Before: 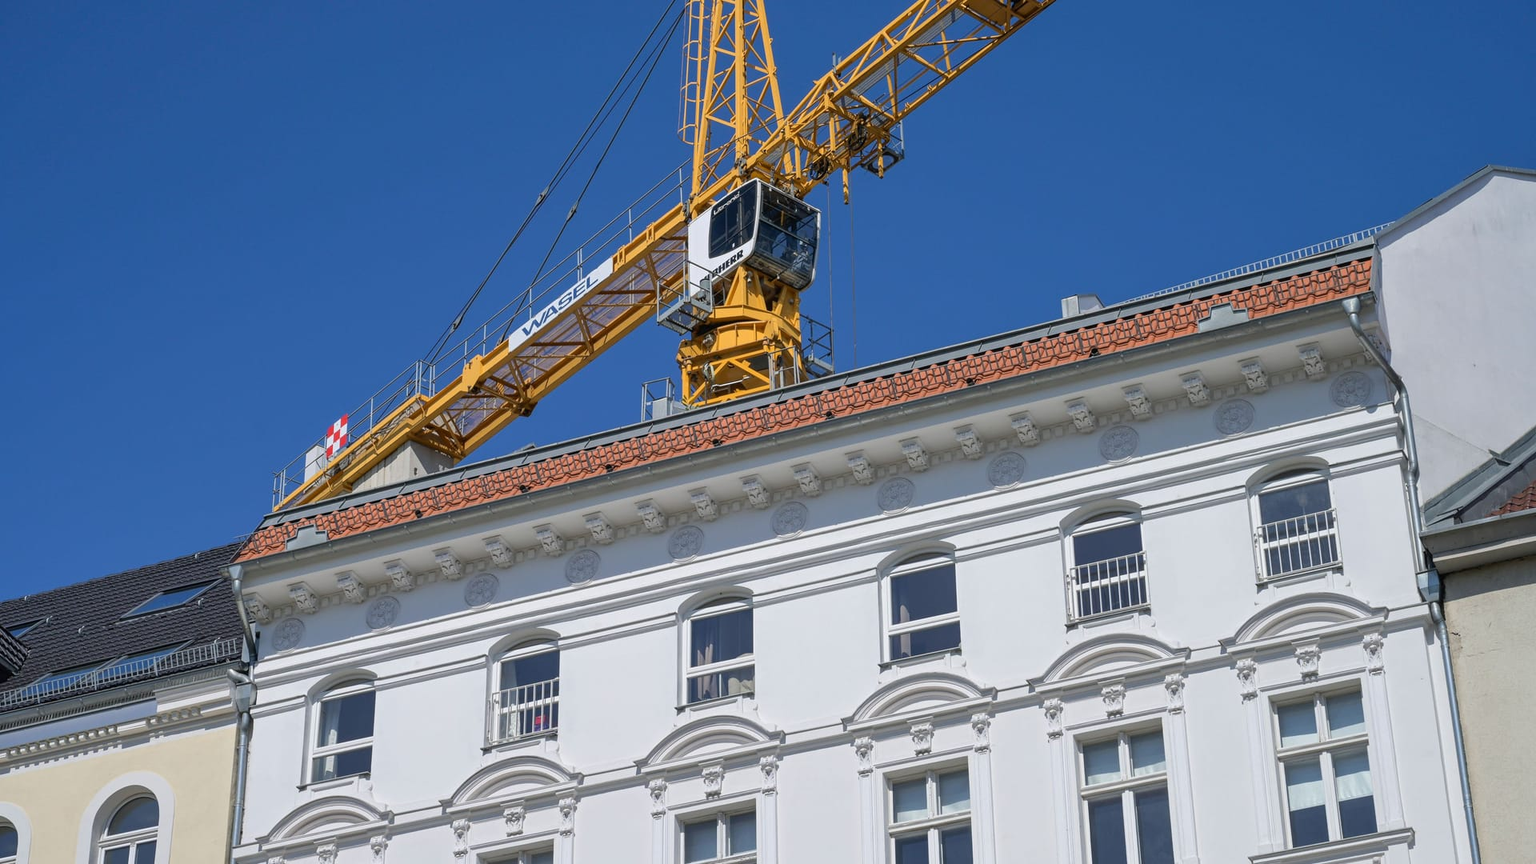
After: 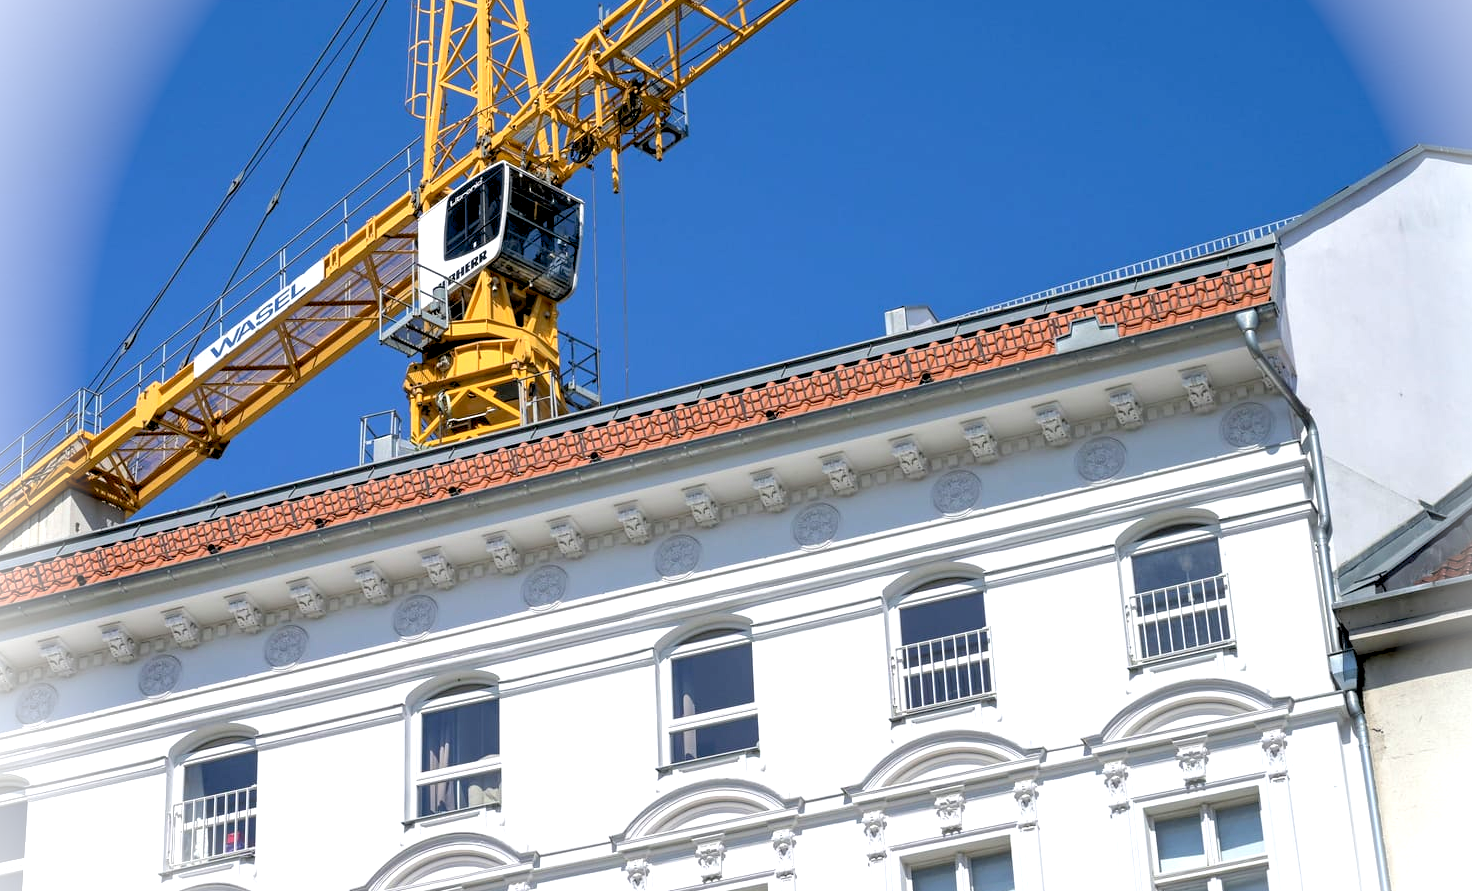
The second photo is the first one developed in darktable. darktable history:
color balance rgb: global offset › luminance -1.422%, perceptual saturation grading › global saturation -4.23%, perceptual saturation grading › shadows -1.109%, global vibrance 14.276%
tone equalizer: -8 EV -0.717 EV, -7 EV -0.671 EV, -6 EV -0.632 EV, -5 EV -0.421 EV, -3 EV 0.397 EV, -2 EV 0.6 EV, -1 EV 0.691 EV, +0 EV 0.742 EV
vignetting: fall-off start 91.85%, brightness 0.992, saturation -0.492, center (0.037, -0.088)
crop: left 23.067%, top 5.817%, bottom 11.603%
